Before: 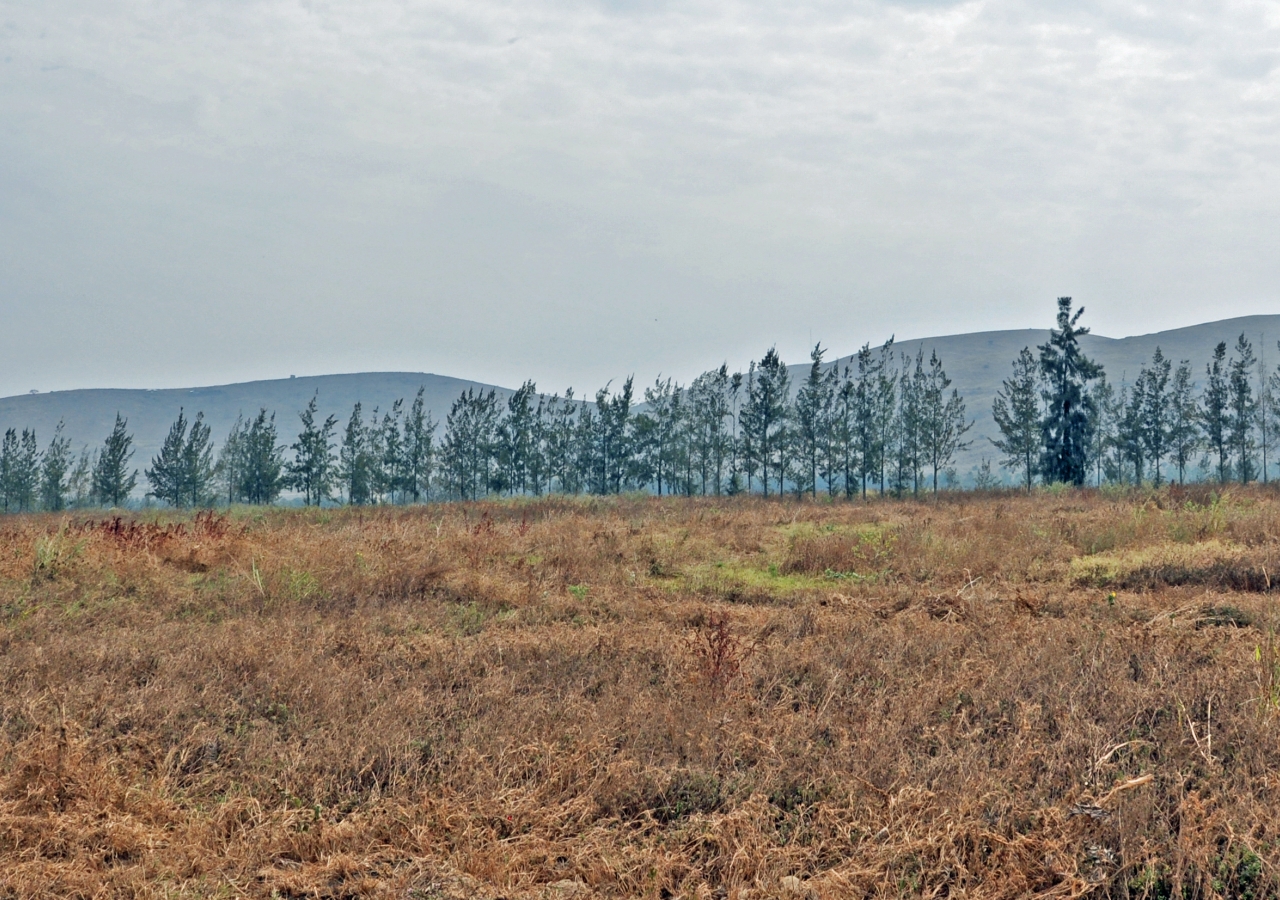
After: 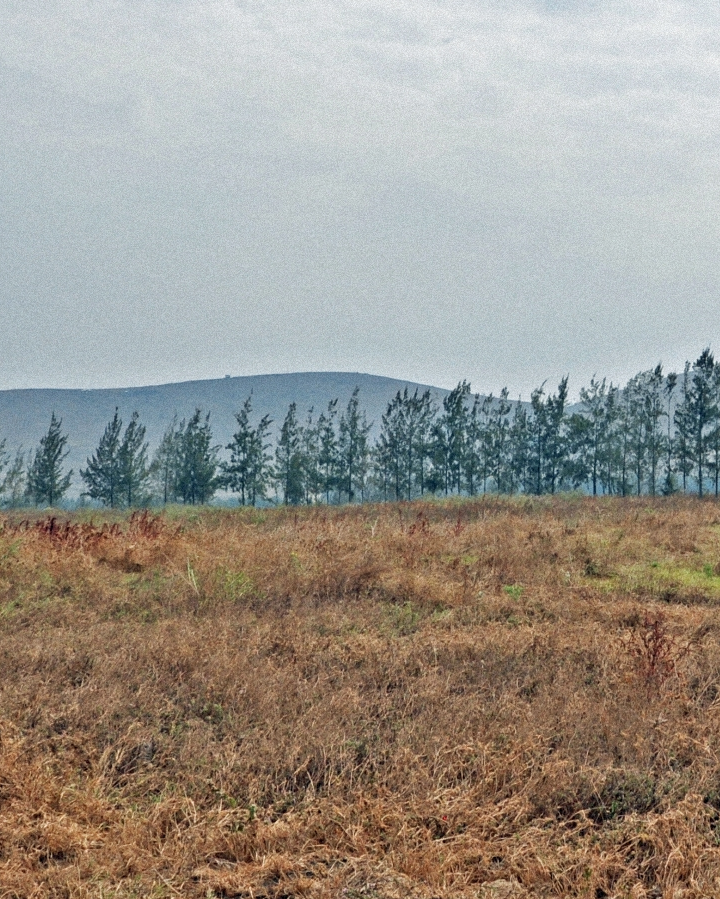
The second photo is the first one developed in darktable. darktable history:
crop: left 5.114%, right 38.589%
grain: mid-tones bias 0%
